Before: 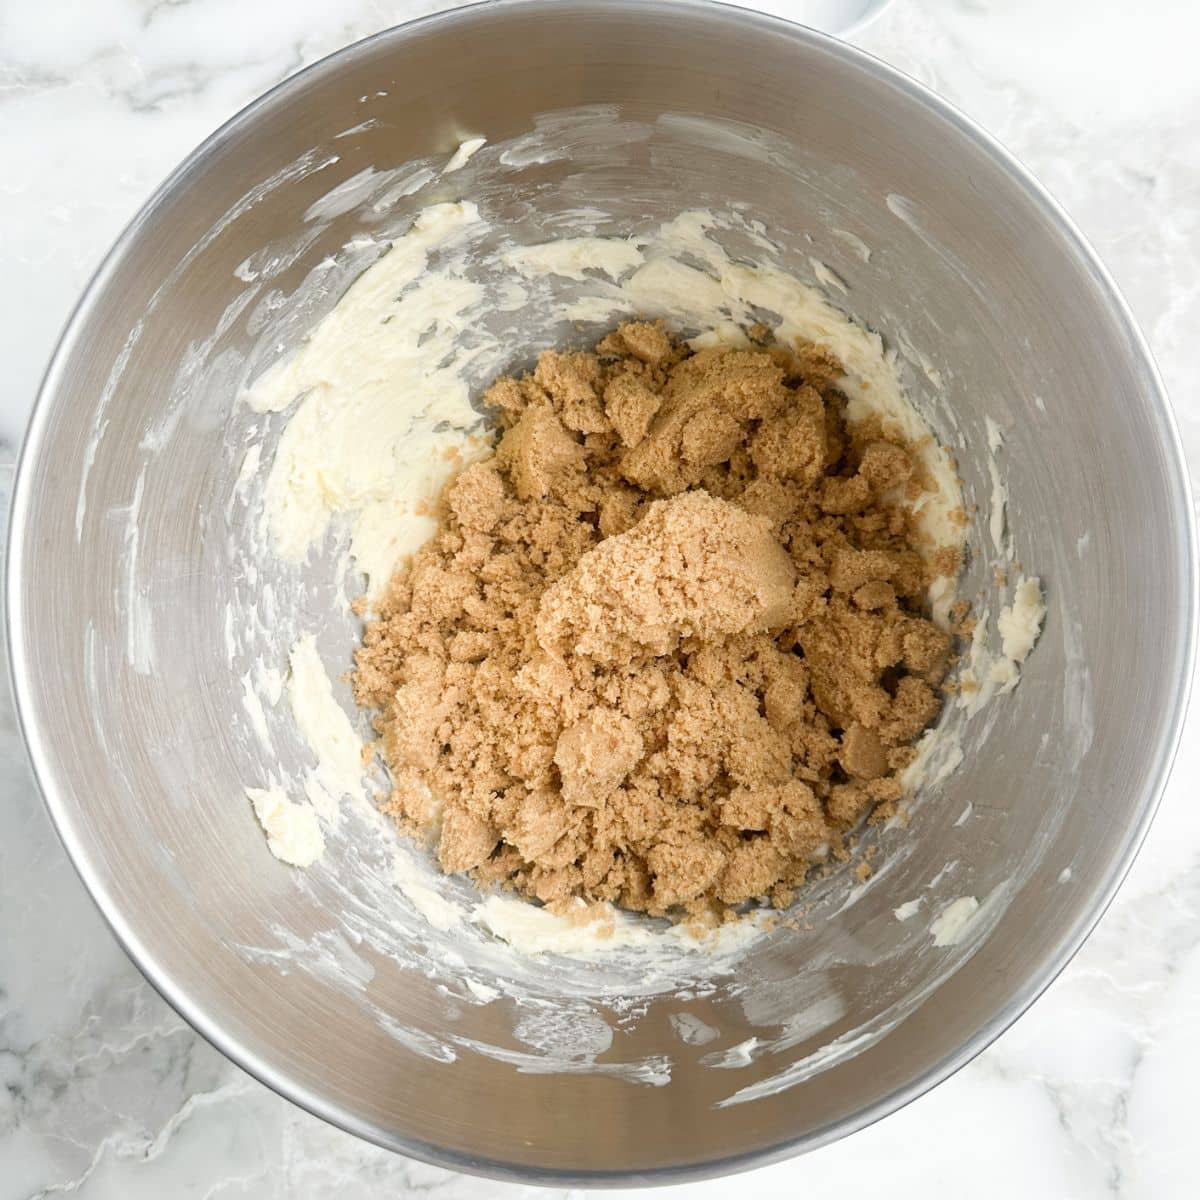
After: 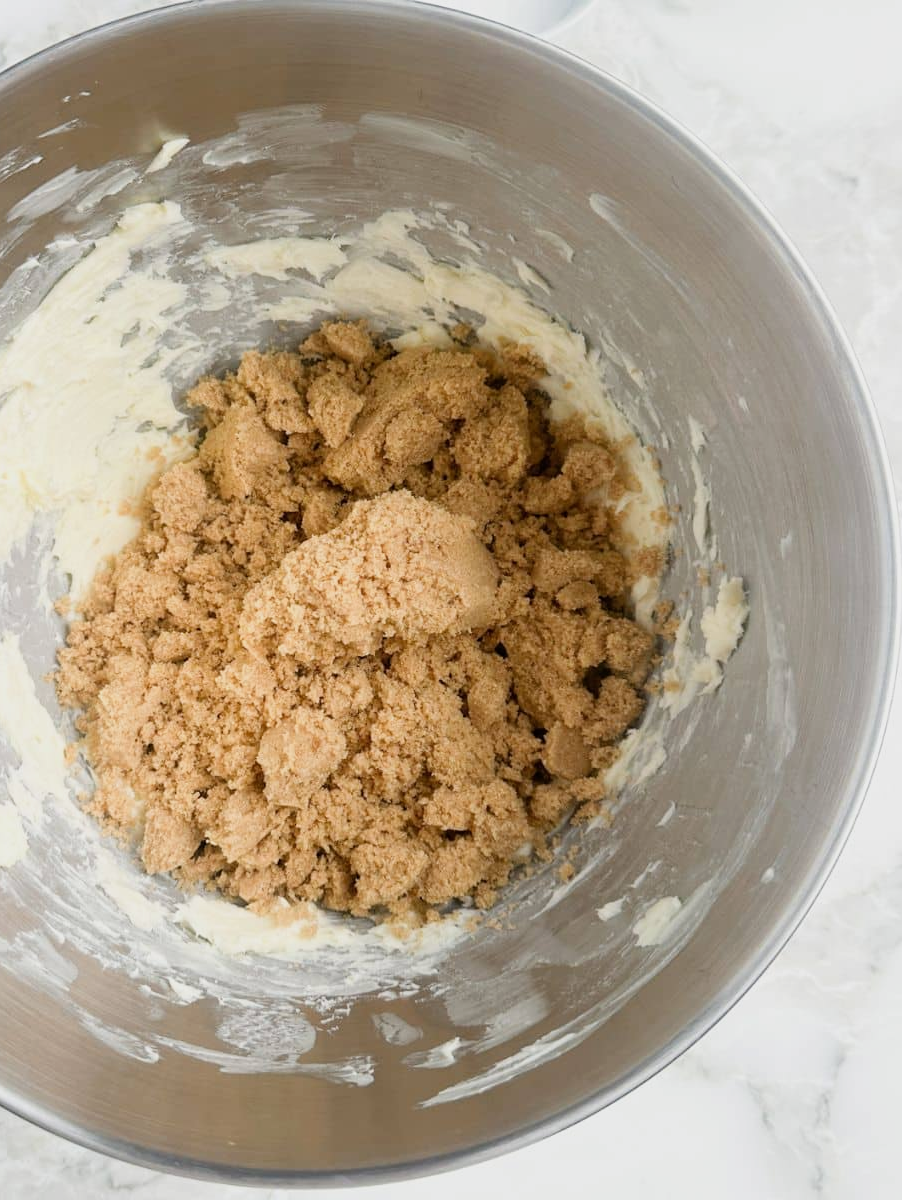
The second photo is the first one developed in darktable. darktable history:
filmic rgb: black relative exposure -11.31 EV, white relative exposure 3.22 EV, hardness 6.73
crop and rotate: left 24.753%
